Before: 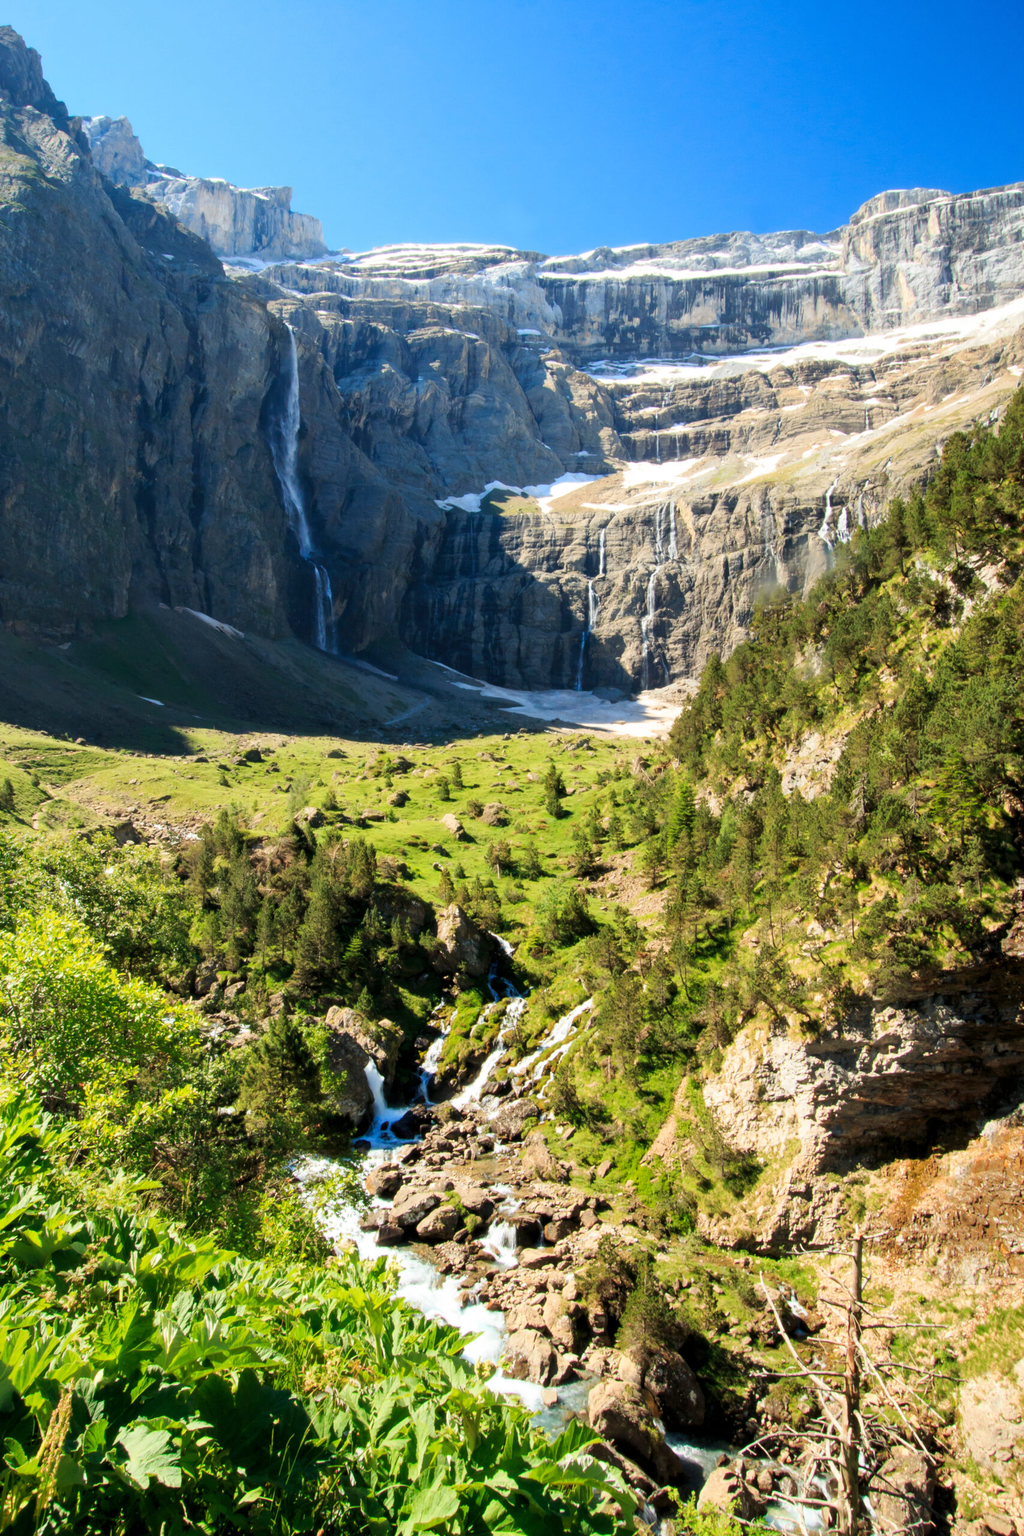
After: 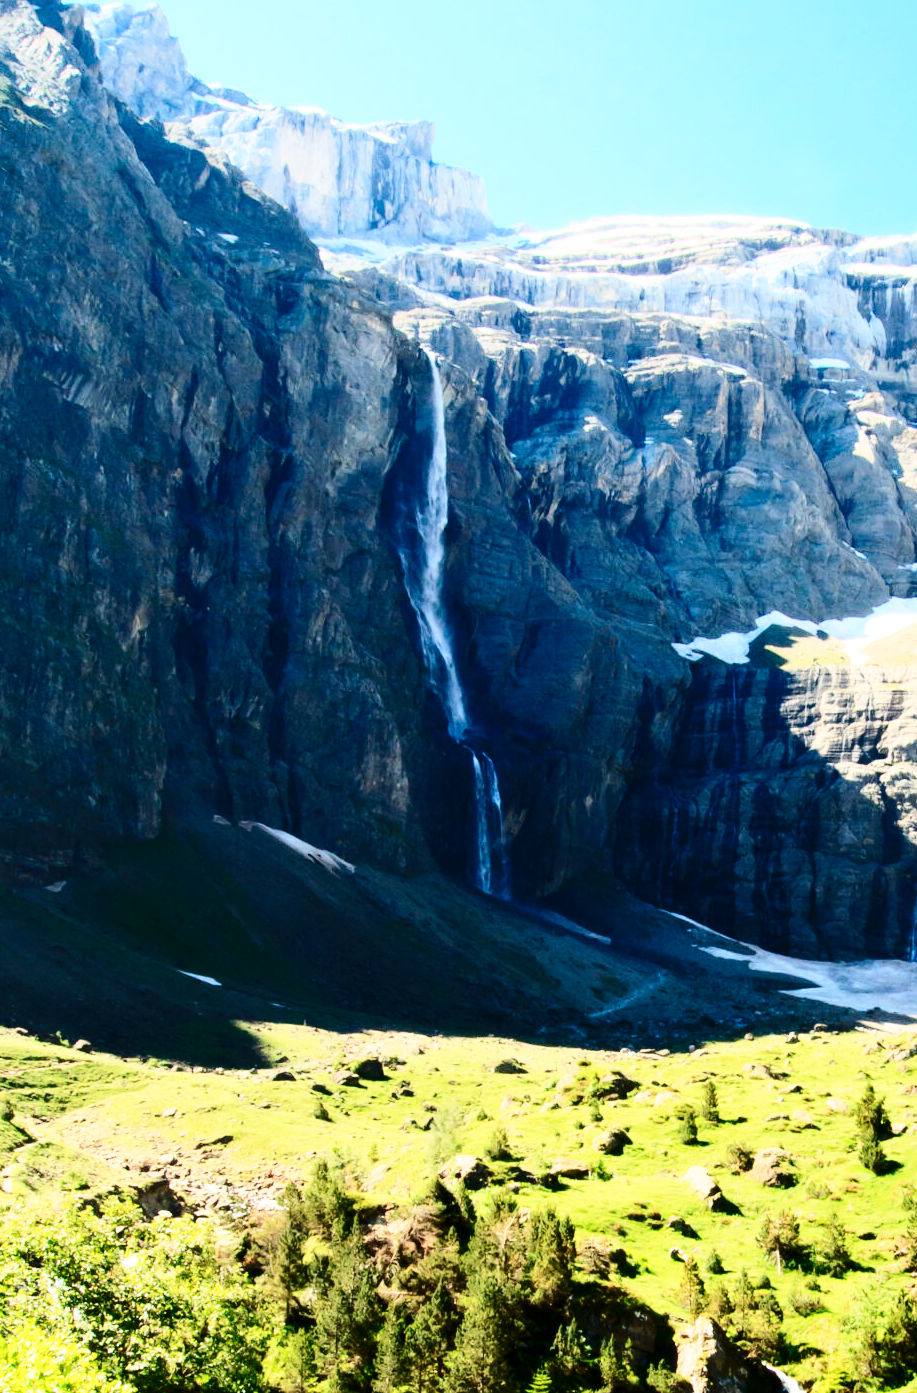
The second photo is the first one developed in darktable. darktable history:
crop and rotate: left 3.057%, top 7.436%, right 43.2%, bottom 38.145%
contrast brightness saturation: contrast 0.274
base curve: curves: ch0 [(0, 0) (0.028, 0.03) (0.121, 0.232) (0.46, 0.748) (0.859, 0.968) (1, 1)], preserve colors none
